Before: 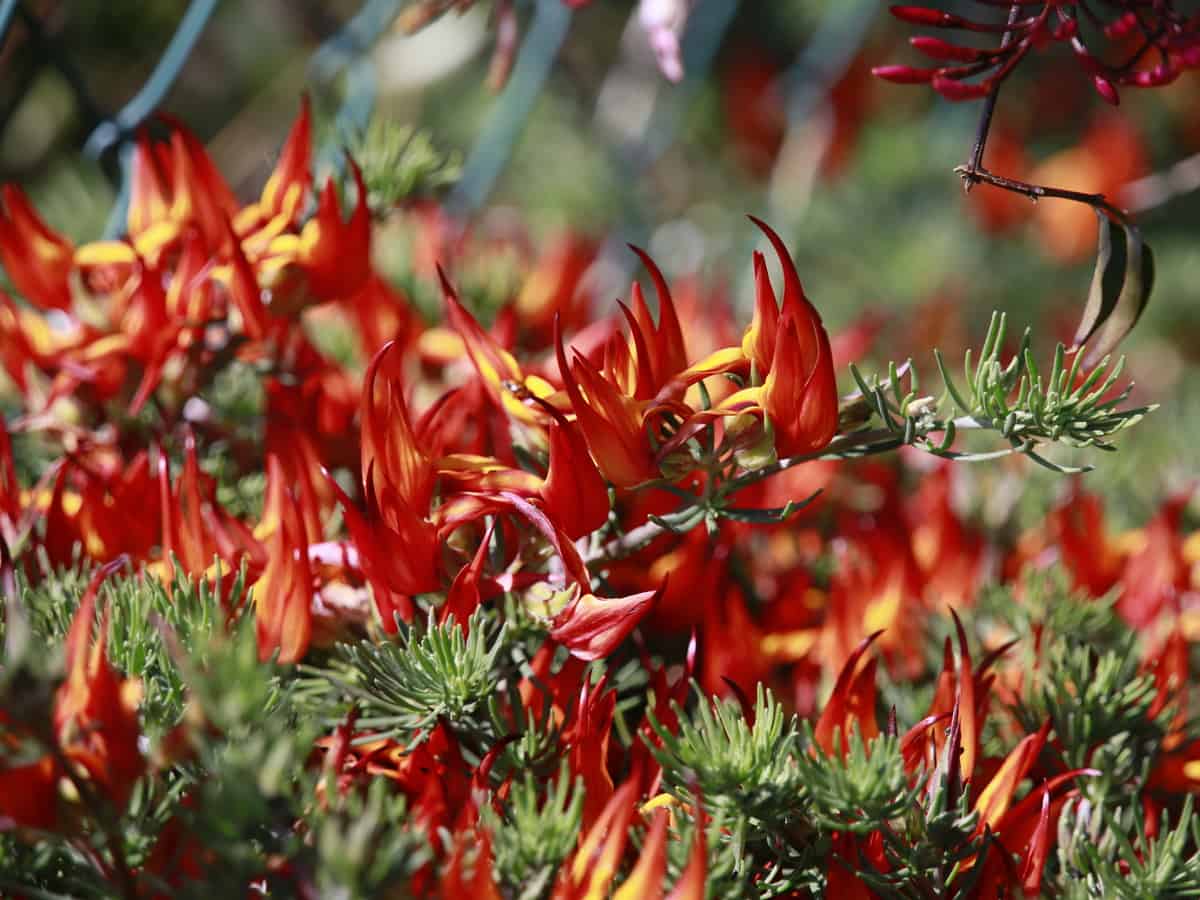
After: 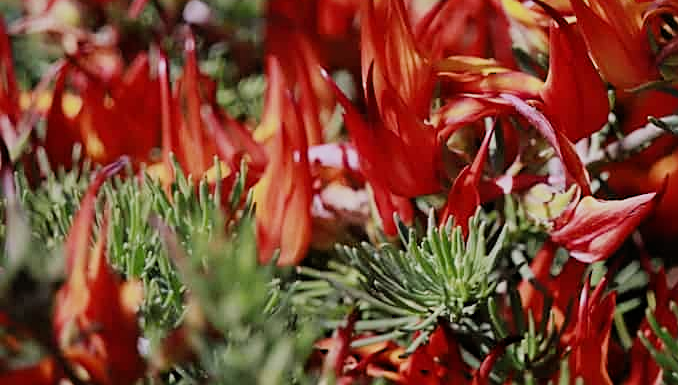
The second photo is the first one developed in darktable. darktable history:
filmic rgb: black relative exposure -7.65 EV, white relative exposure 4.56 EV, threshold 3 EV, hardness 3.61, enable highlight reconstruction true
crop: top 44.321%, right 43.425%, bottom 12.853%
sharpen: on, module defaults
